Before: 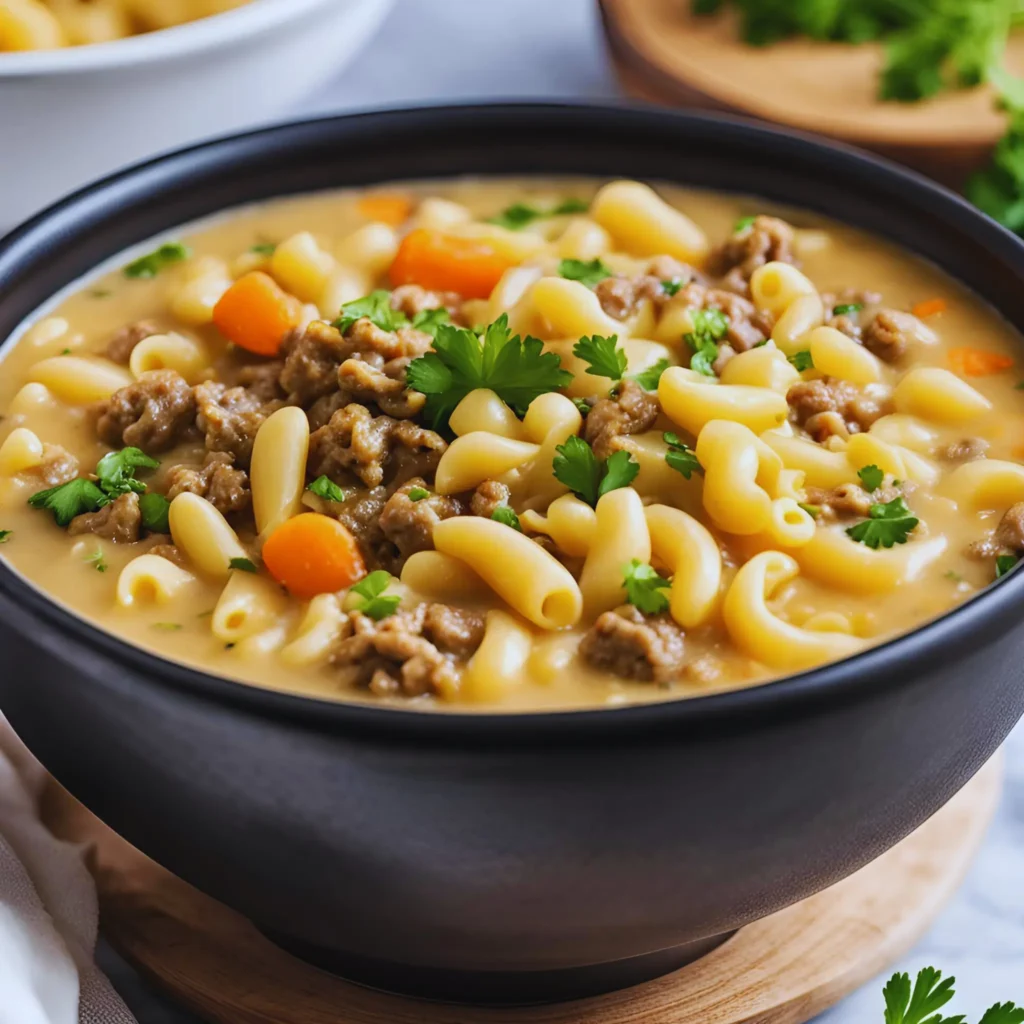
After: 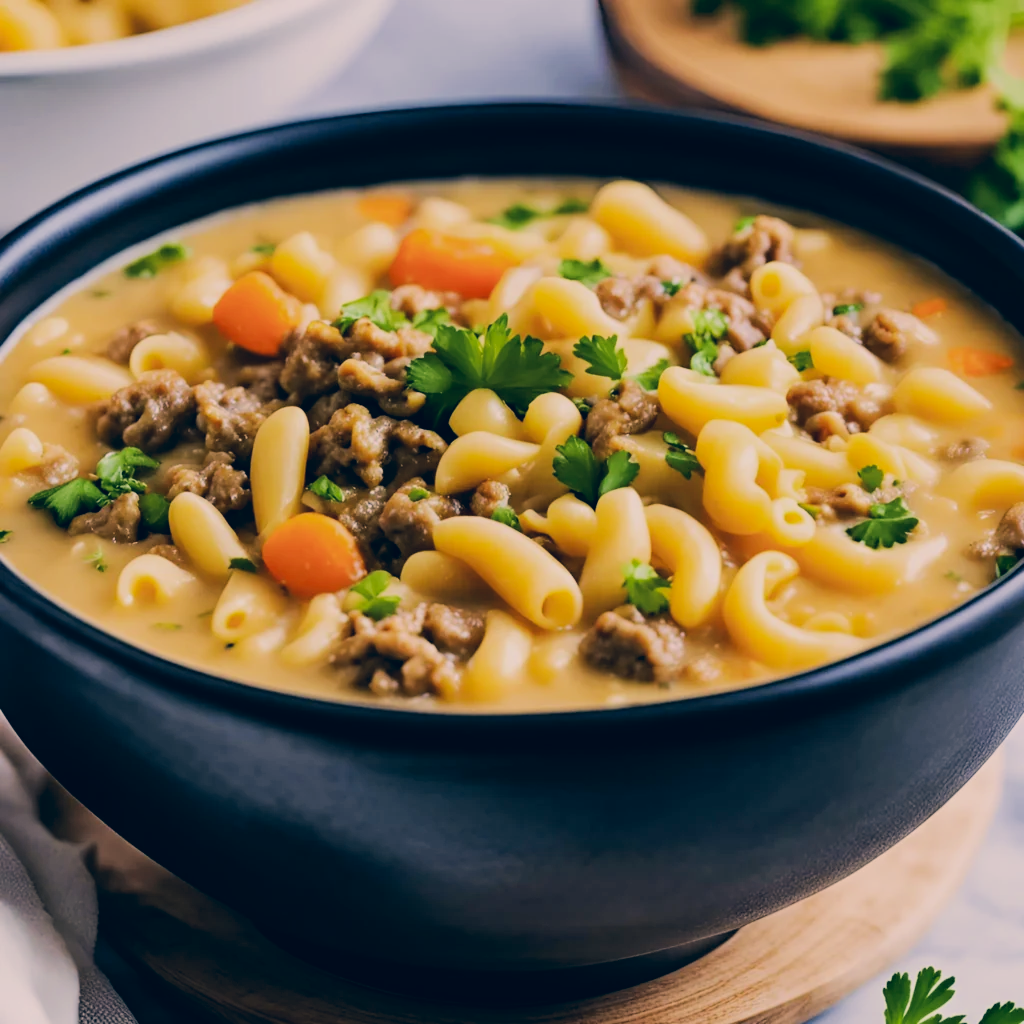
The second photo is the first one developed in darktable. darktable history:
color correction: highlights a* 10.29, highlights b* 14.07, shadows a* -10.35, shadows b* -15.03
filmic rgb: black relative exposure -7.65 EV, white relative exposure 4.56 EV, hardness 3.61
tone equalizer: -8 EV -0.4 EV, -7 EV -0.391 EV, -6 EV -0.331 EV, -5 EV -0.245 EV, -3 EV 0.227 EV, -2 EV 0.318 EV, -1 EV 0.364 EV, +0 EV 0.432 EV, edges refinement/feathering 500, mask exposure compensation -1.57 EV, preserve details no
